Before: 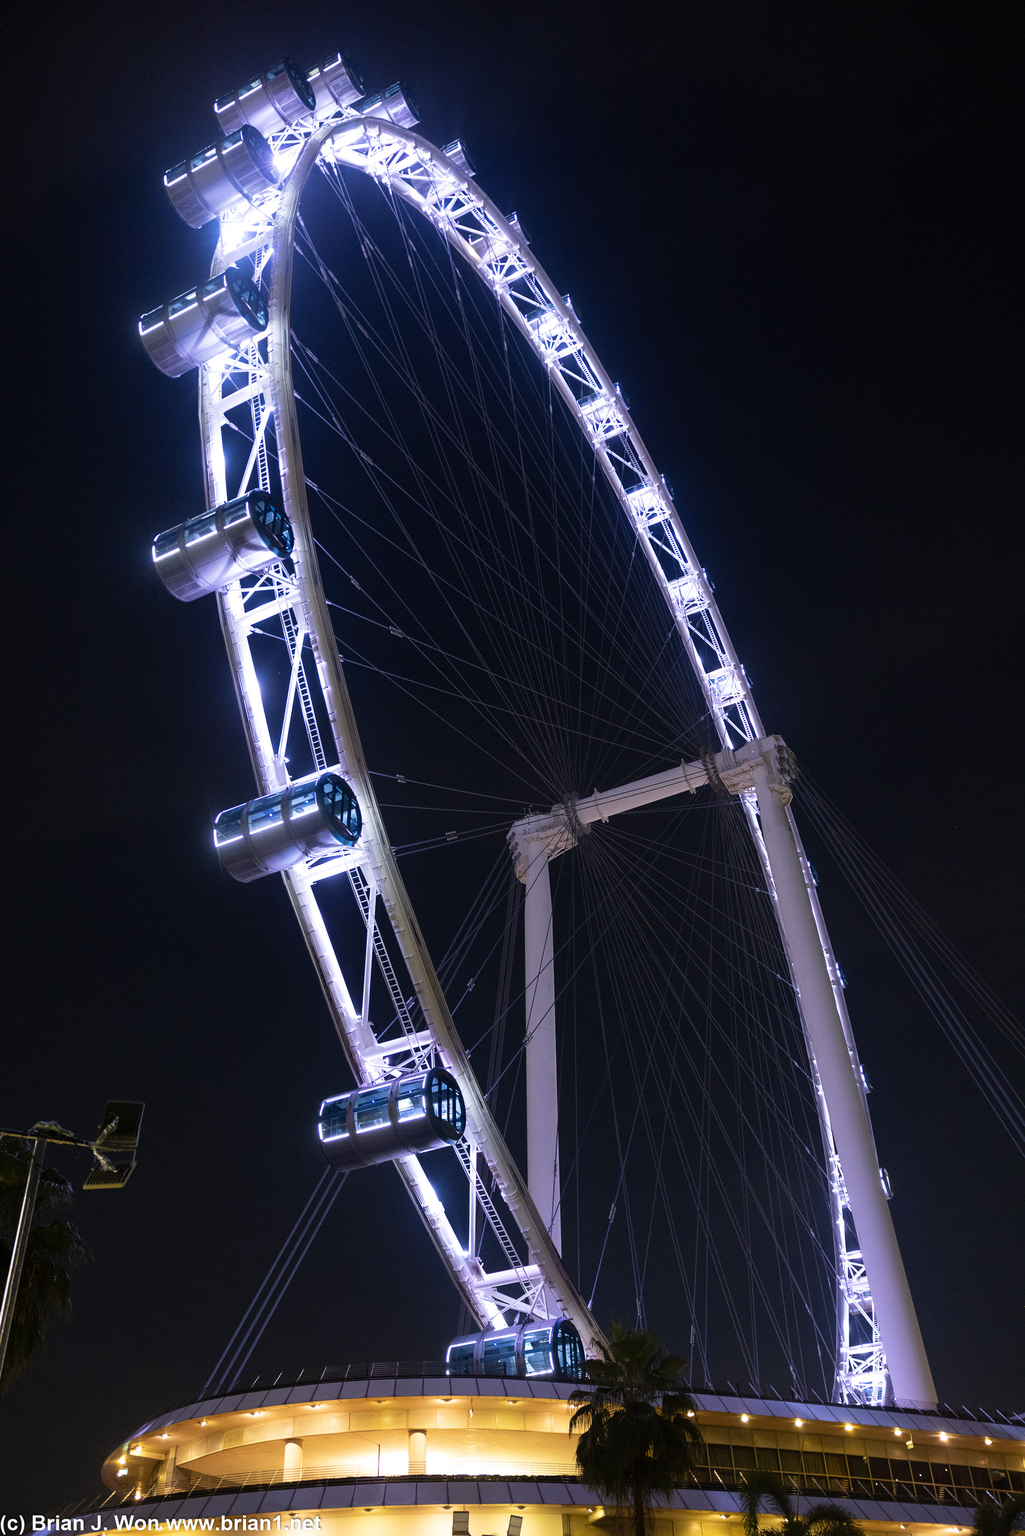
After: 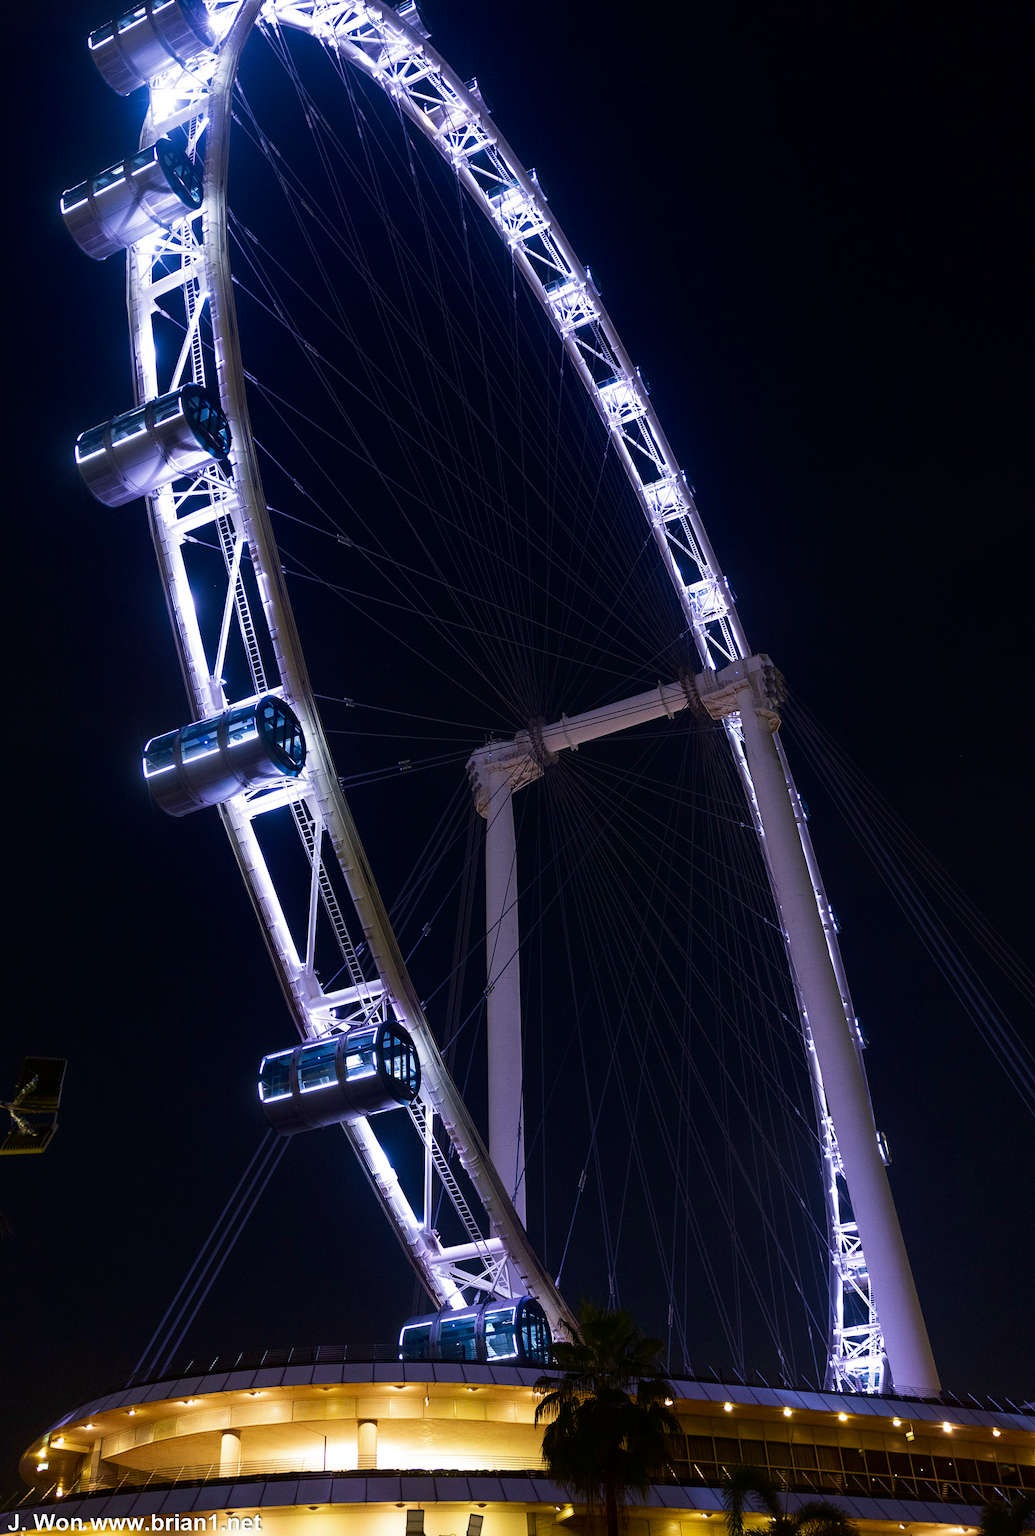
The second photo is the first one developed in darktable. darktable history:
crop and rotate: left 8.262%, top 9.226%
velvia: strength 15%
contrast brightness saturation: brightness -0.2, saturation 0.08
grain: coarseness 0.09 ISO, strength 10%
